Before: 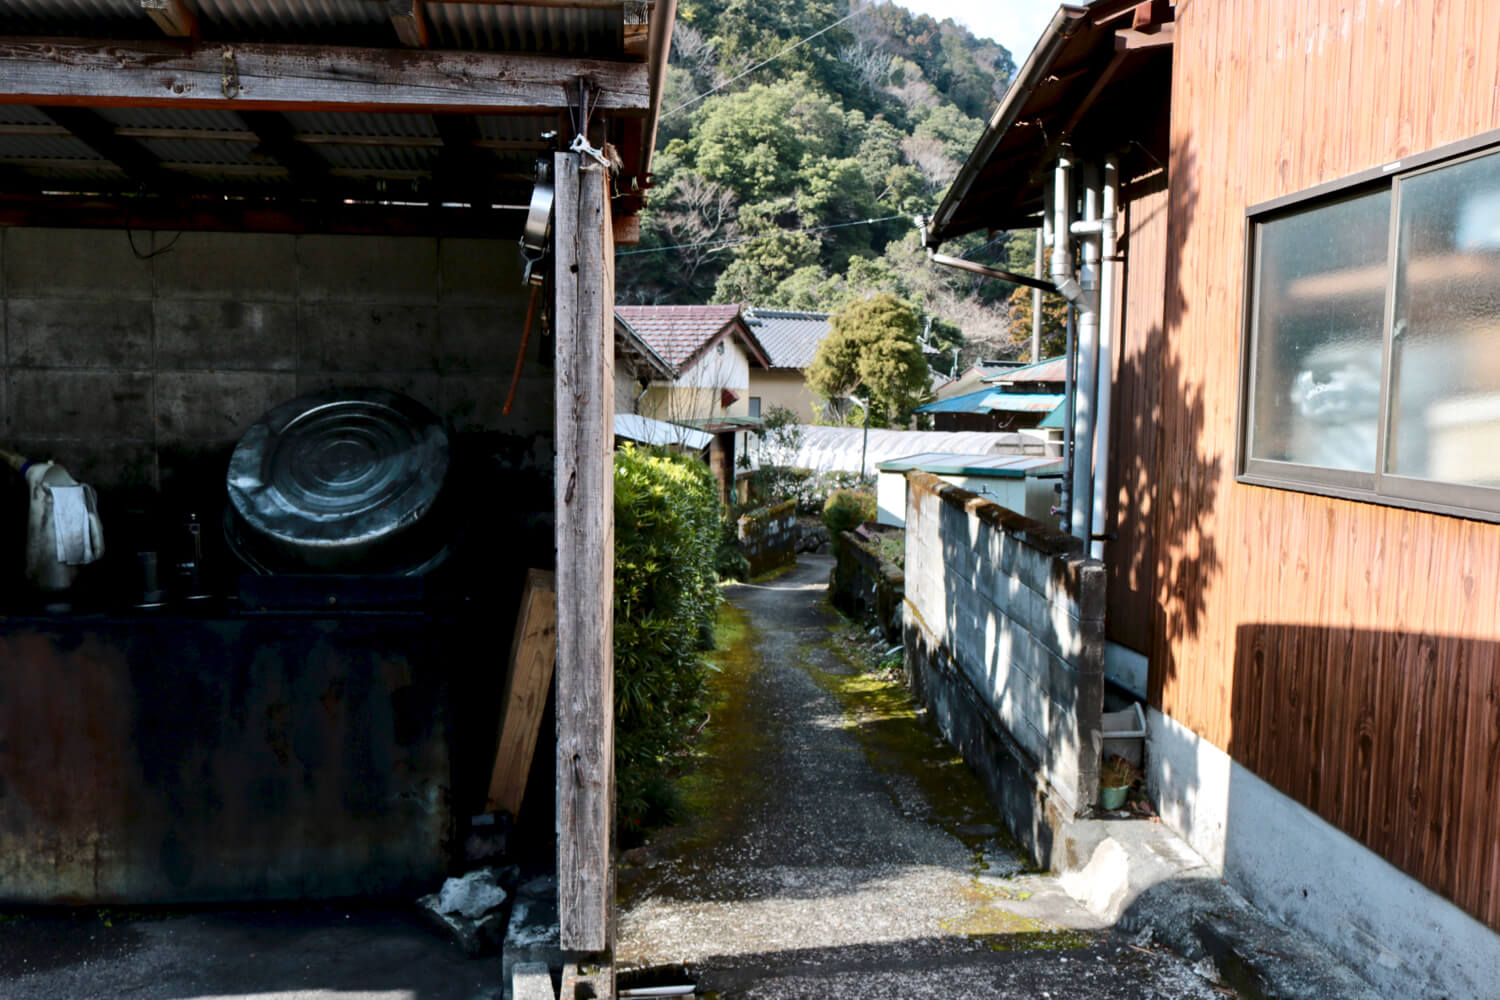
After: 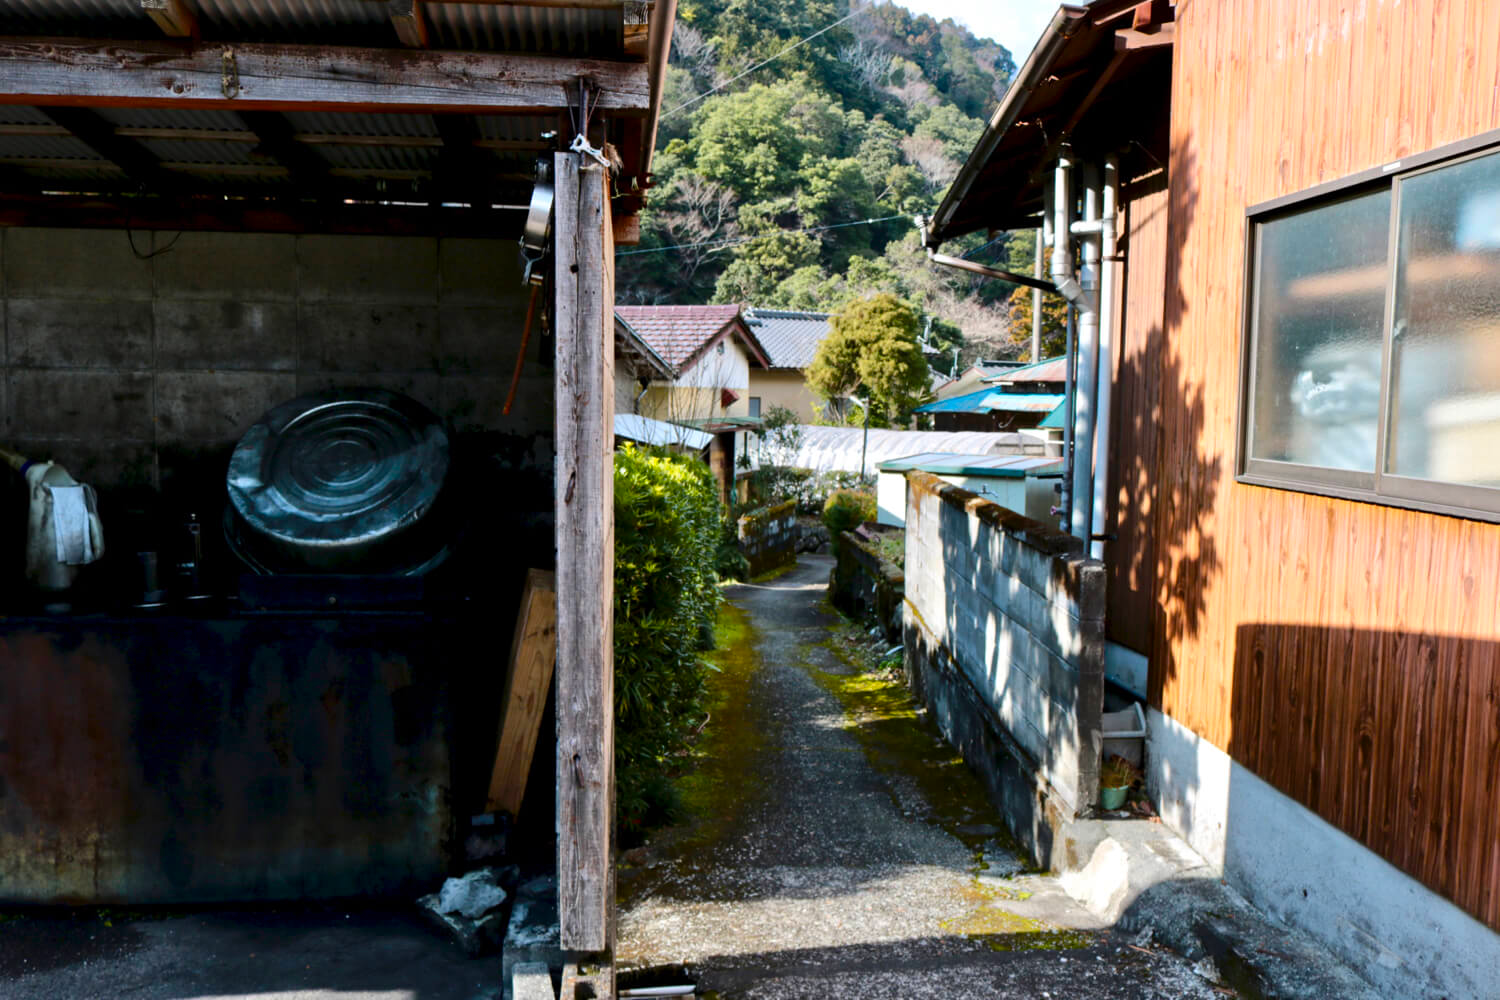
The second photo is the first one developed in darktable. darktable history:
color balance rgb: linear chroma grading › global chroma 14.414%, perceptual saturation grading › global saturation 10.18%, global vibrance 20%
